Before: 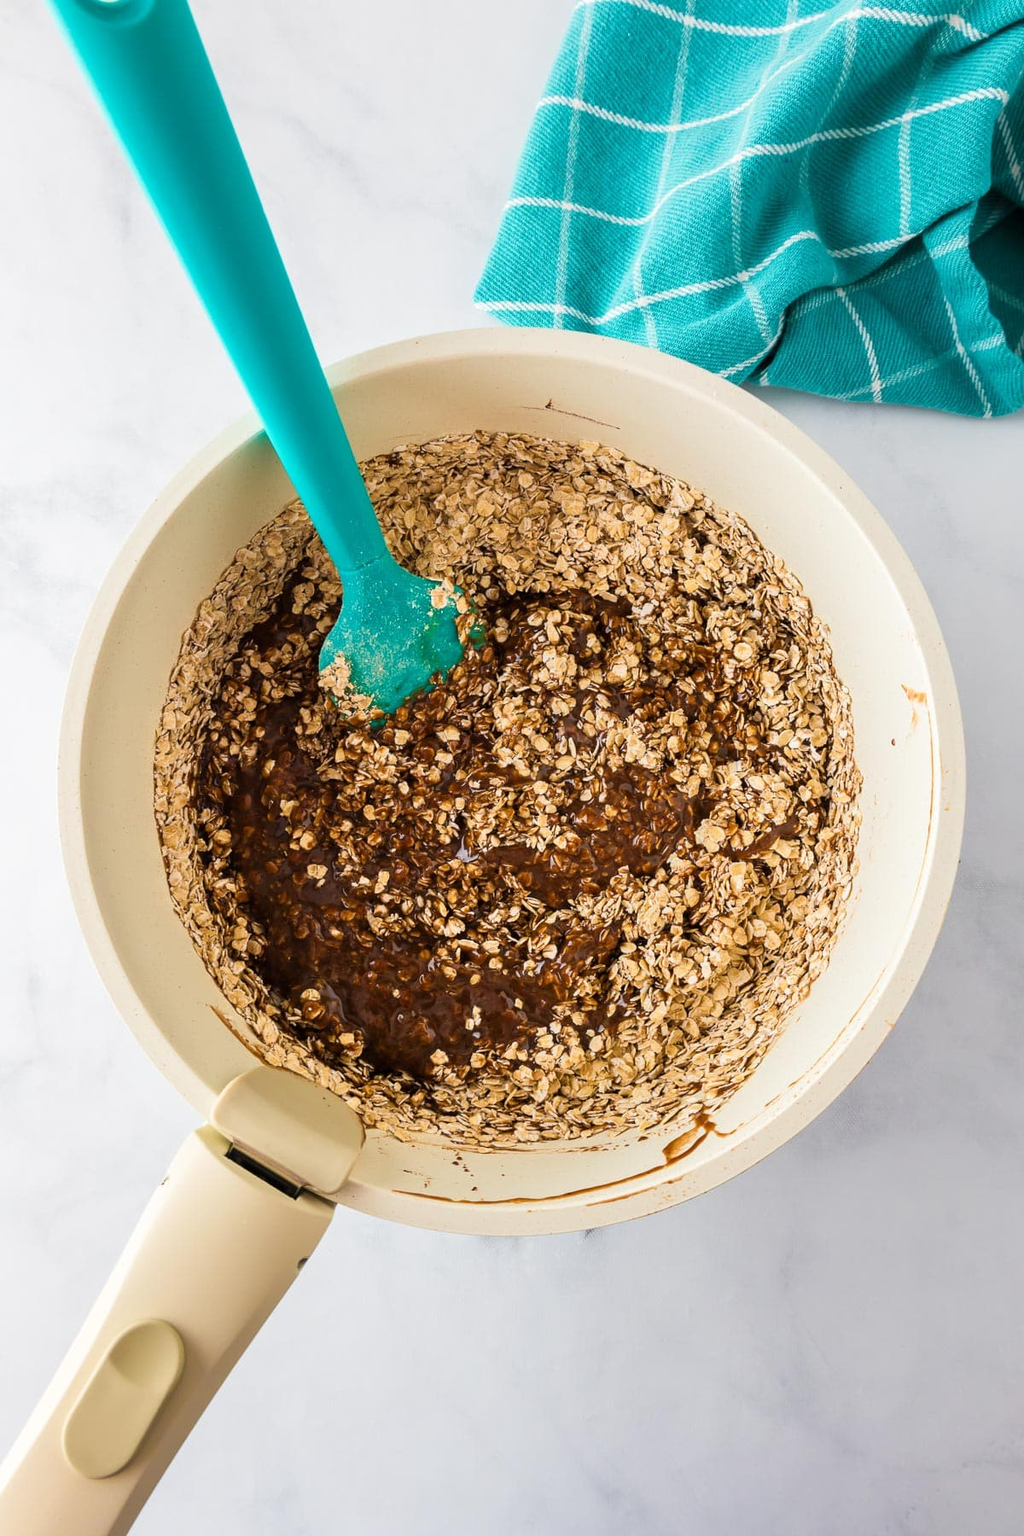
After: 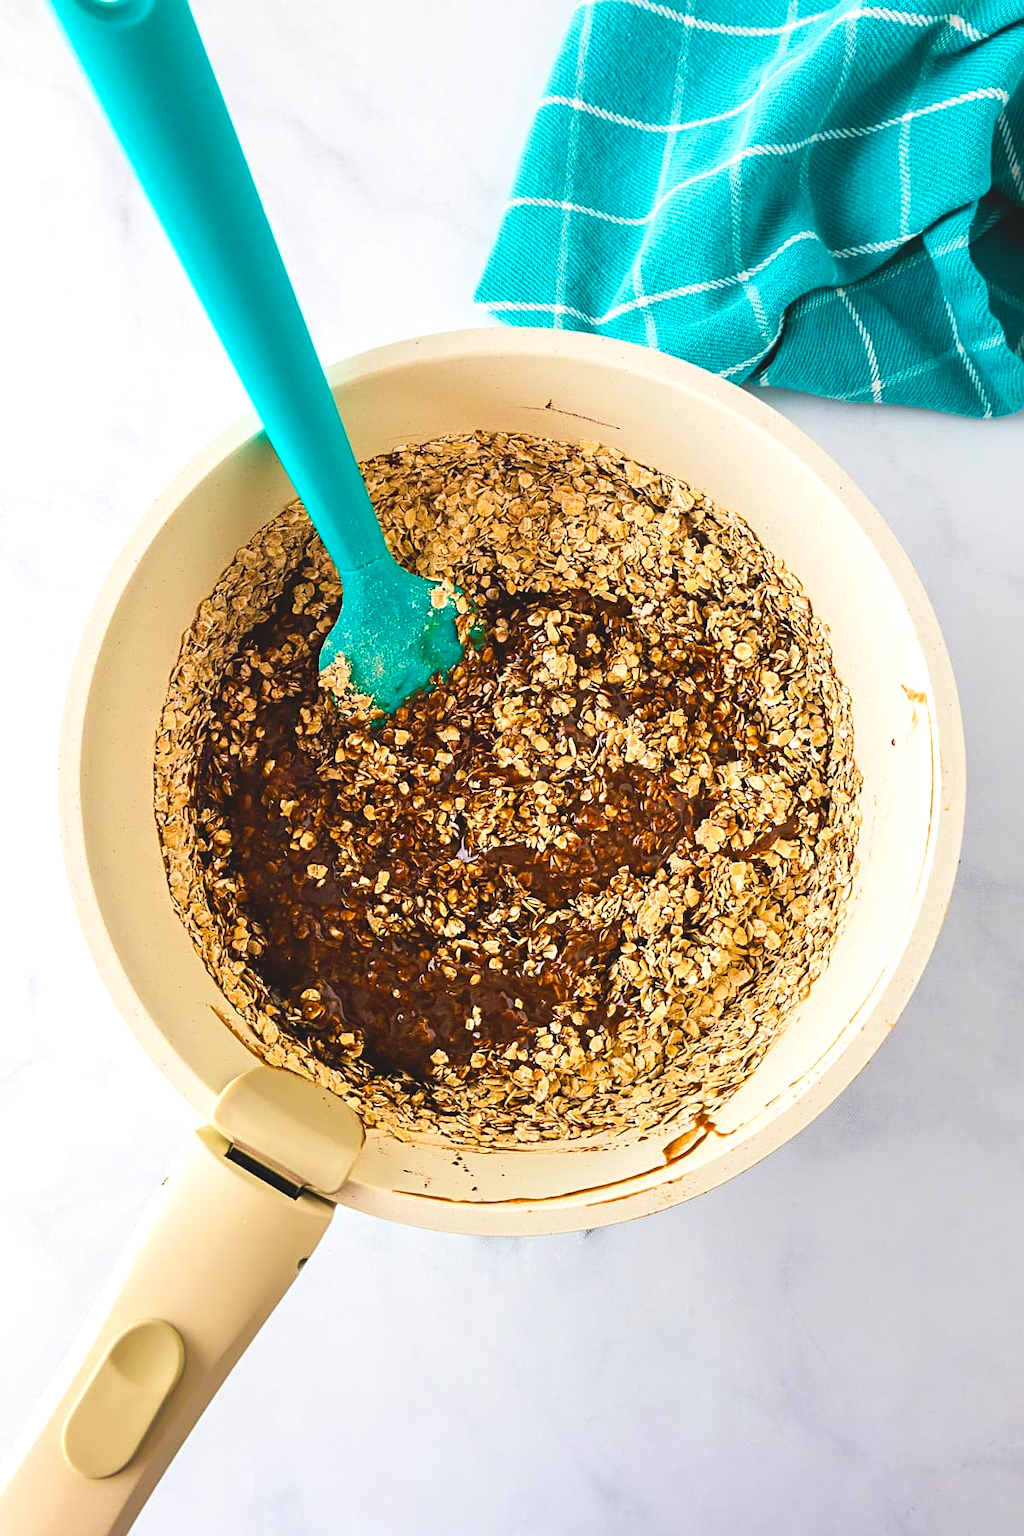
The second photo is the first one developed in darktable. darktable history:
contrast brightness saturation: contrast -0.201, saturation 0.189
tone equalizer: -8 EV -0.725 EV, -7 EV -0.679 EV, -6 EV -0.579 EV, -5 EV -0.425 EV, -3 EV 0.365 EV, -2 EV 0.6 EV, -1 EV 0.684 EV, +0 EV 0.777 EV, edges refinement/feathering 500, mask exposure compensation -1.57 EV, preserve details no
sharpen: radius 2.519, amount 0.326
